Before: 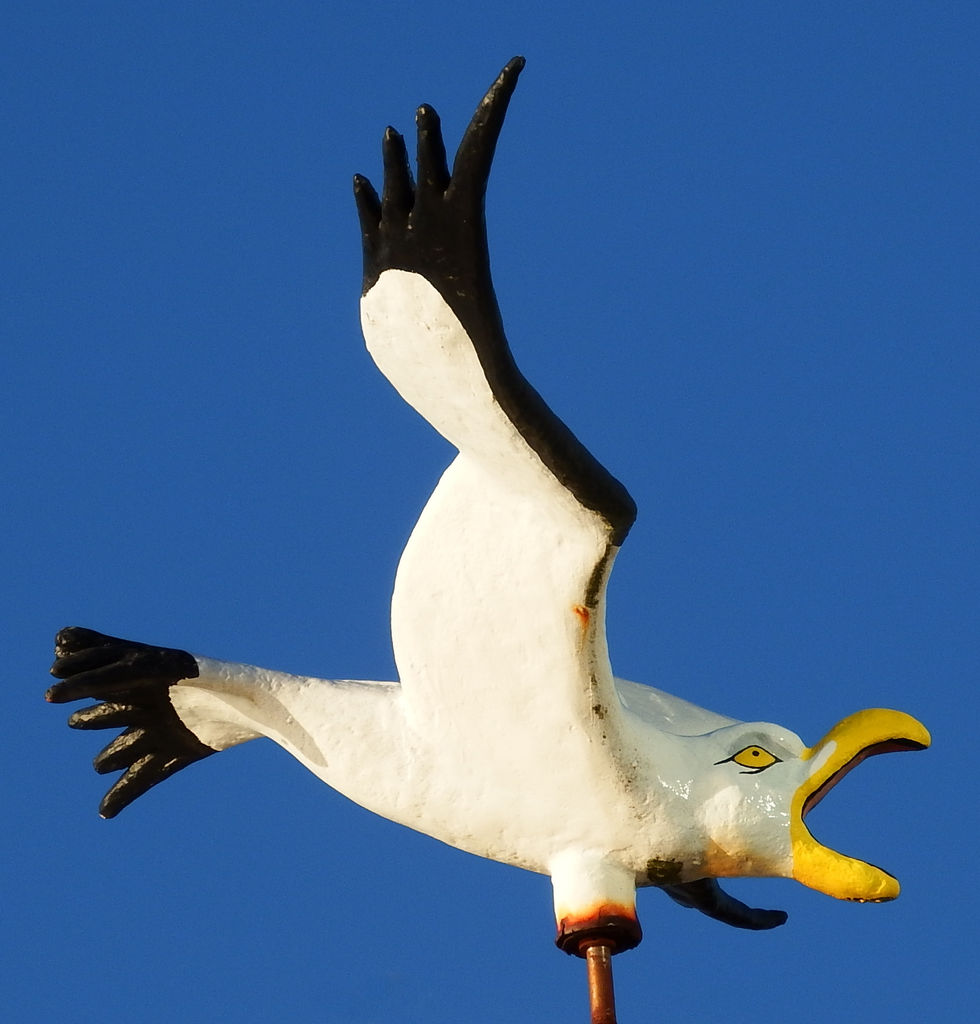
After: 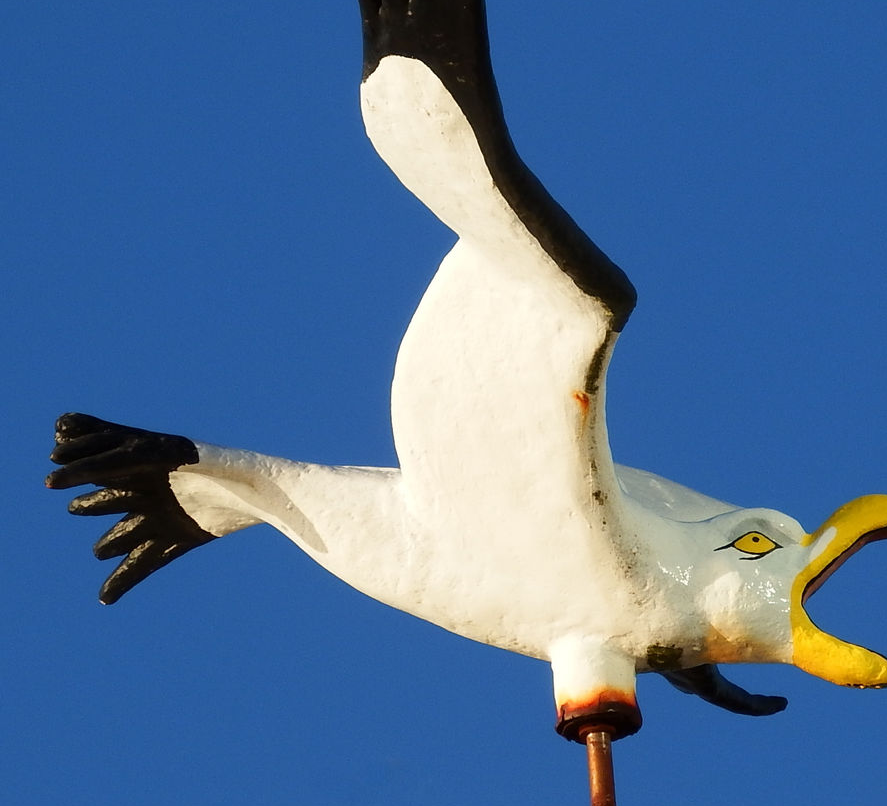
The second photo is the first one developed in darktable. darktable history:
crop: top 20.971%, right 9.388%, bottom 0.255%
